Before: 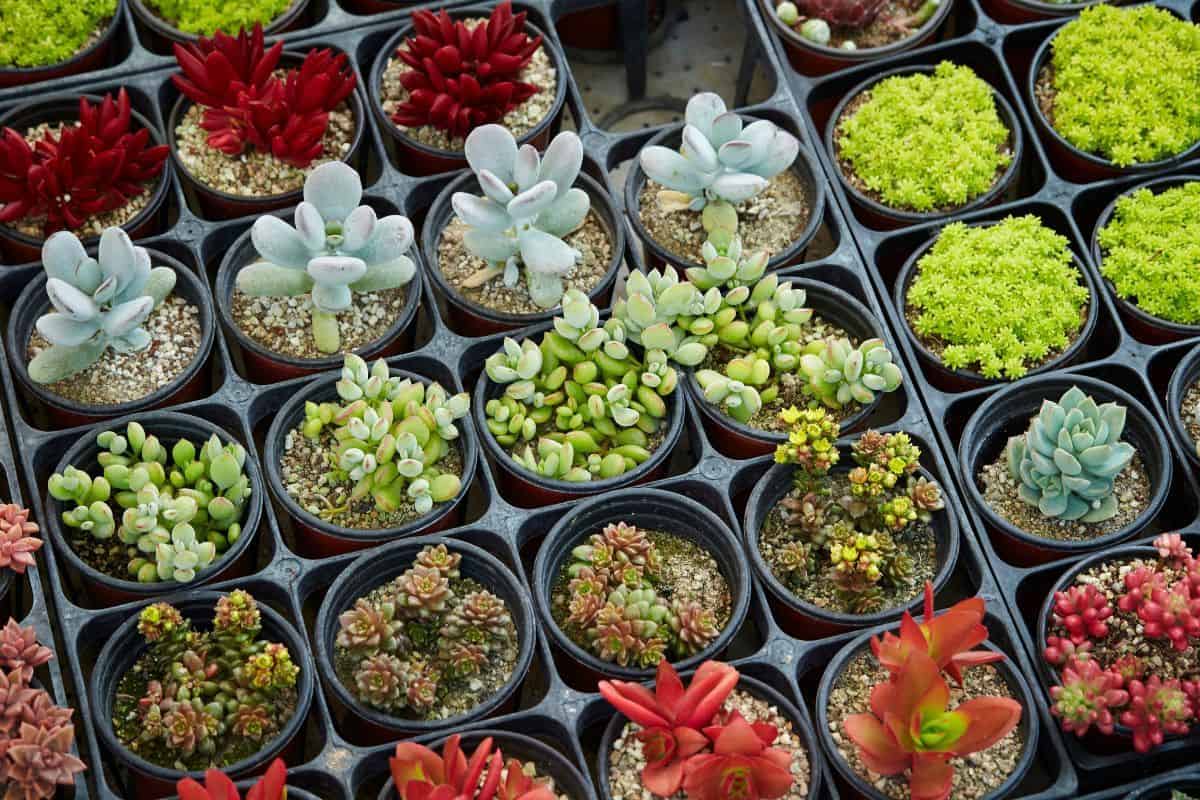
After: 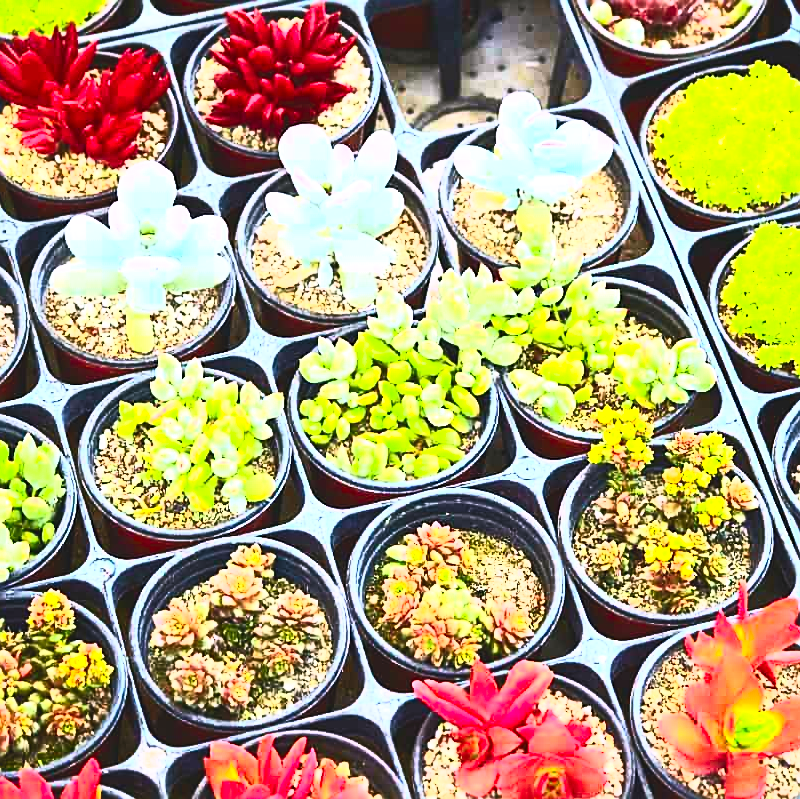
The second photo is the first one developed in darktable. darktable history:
exposure: black level correction -0.005, exposure 1 EV, compensate highlight preservation false
white balance: red 1.05, blue 1.072
sharpen: on, module defaults
contrast brightness saturation: contrast 0.83, brightness 0.59, saturation 0.59
crop and rotate: left 15.546%, right 17.787%
